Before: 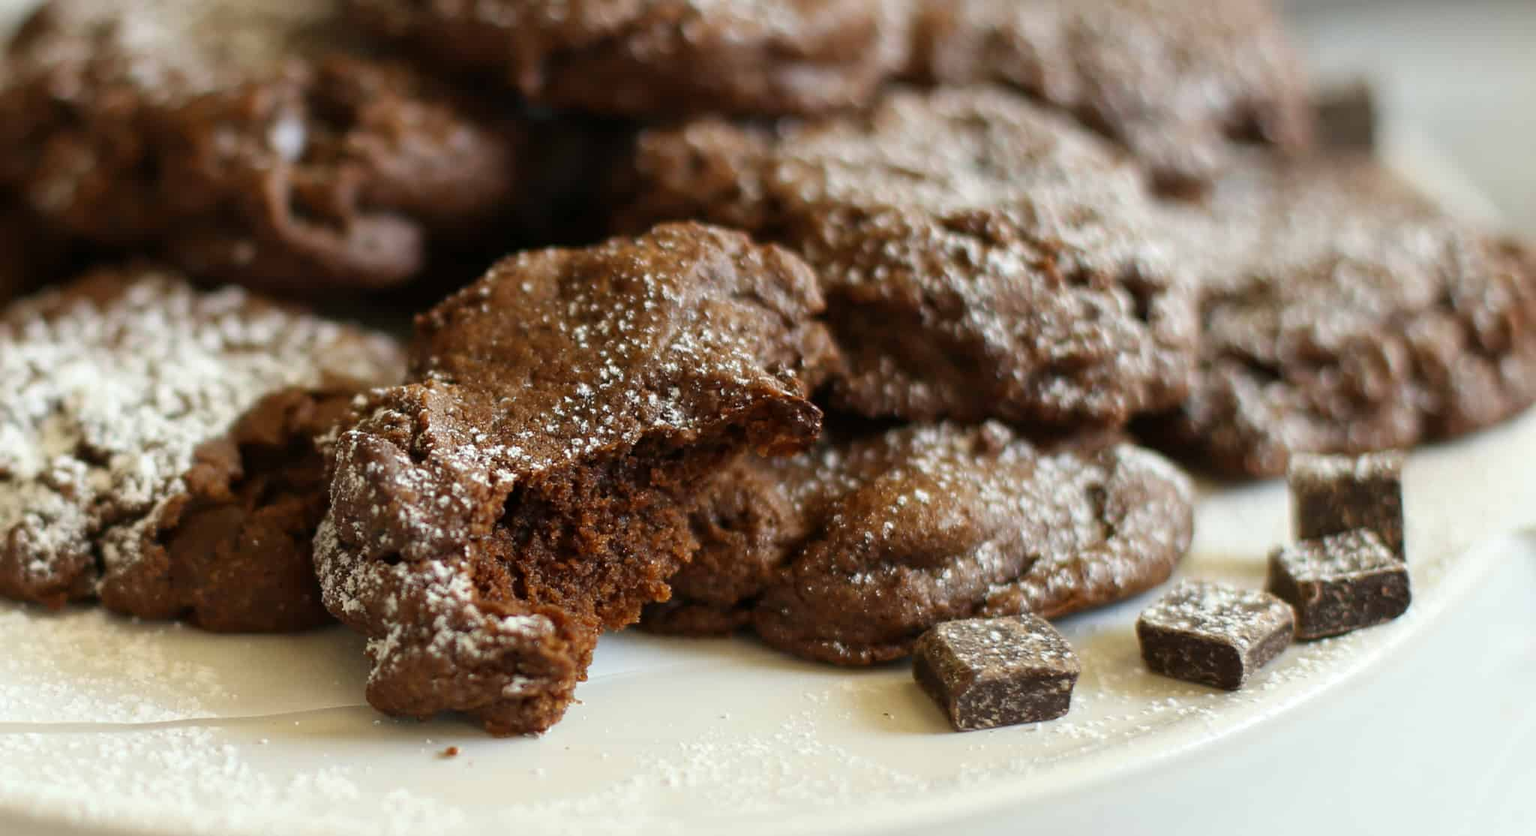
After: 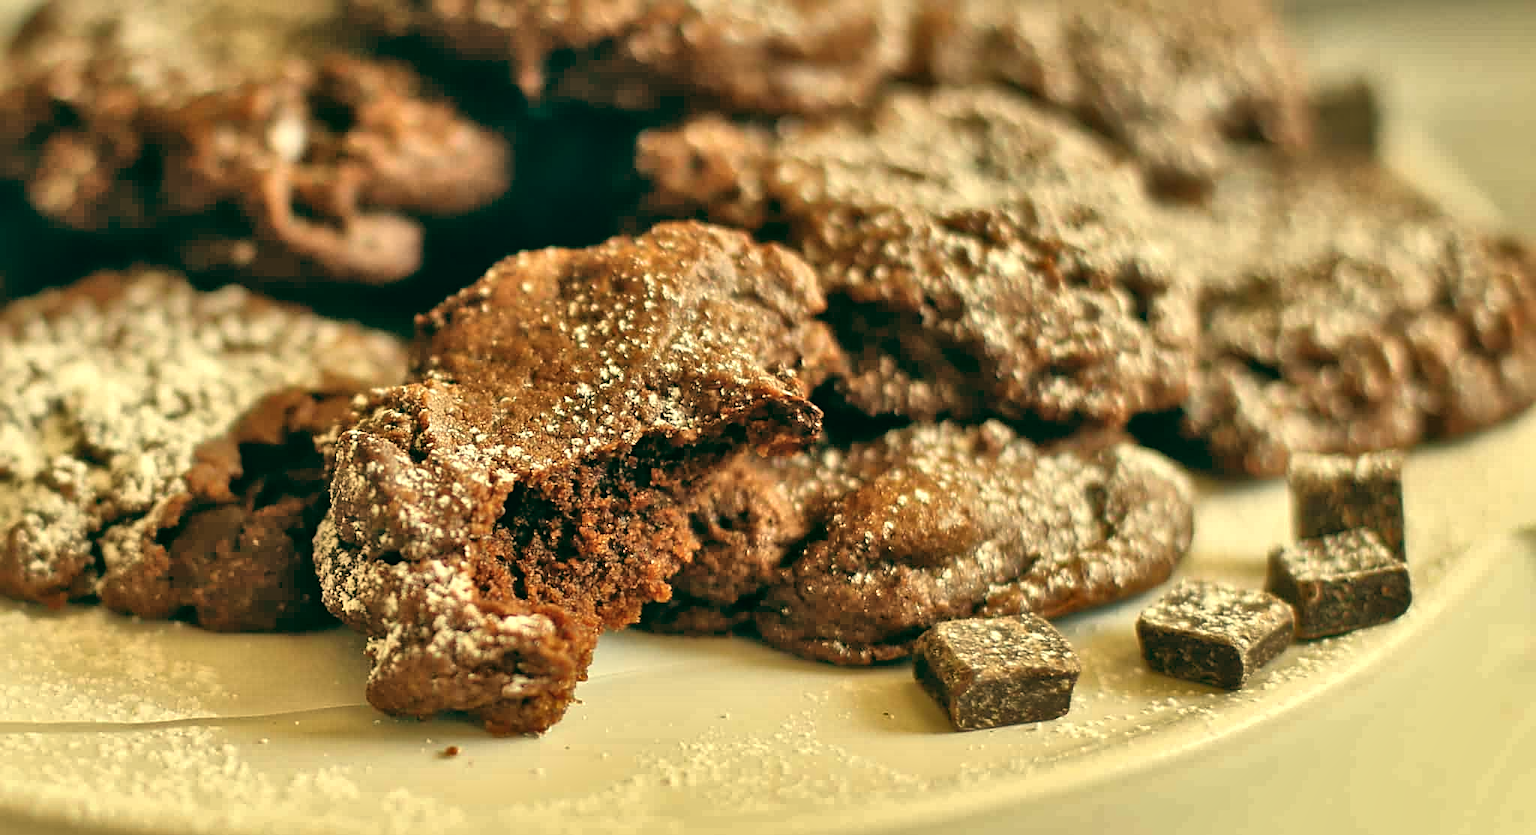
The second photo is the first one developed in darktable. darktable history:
shadows and highlights: soften with gaussian
local contrast: mode bilateral grid, contrast 25, coarseness 60, detail 151%, midtone range 0.2
white balance: red 1.123, blue 0.83
tone equalizer: -7 EV 0.15 EV, -6 EV 0.6 EV, -5 EV 1.15 EV, -4 EV 1.33 EV, -3 EV 1.15 EV, -2 EV 0.6 EV, -1 EV 0.15 EV, mask exposure compensation -0.5 EV
color balance: lift [1.005, 0.99, 1.007, 1.01], gamma [1, 1.034, 1.032, 0.966], gain [0.873, 1.055, 1.067, 0.933]
sharpen: on, module defaults
